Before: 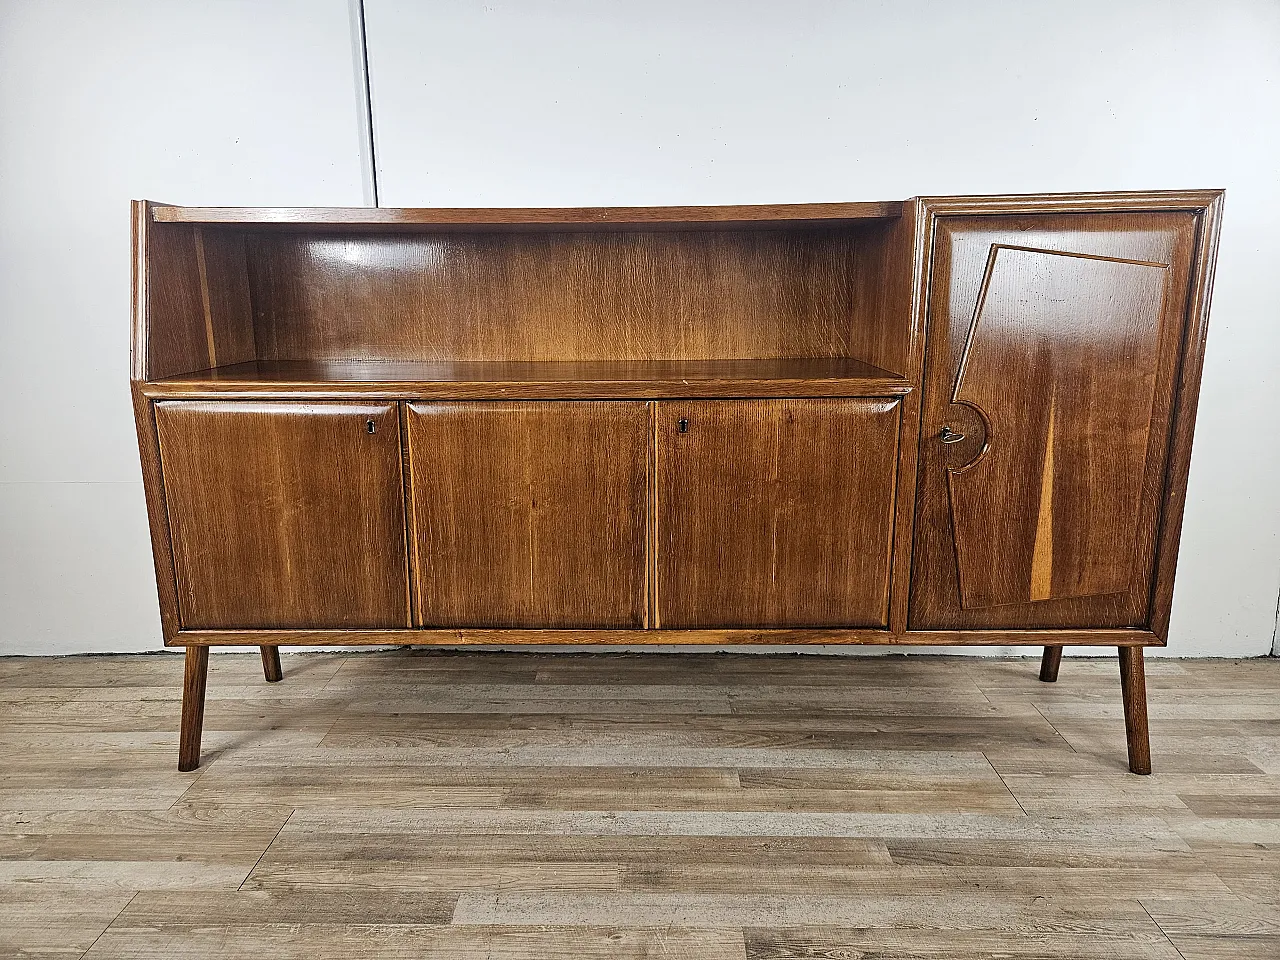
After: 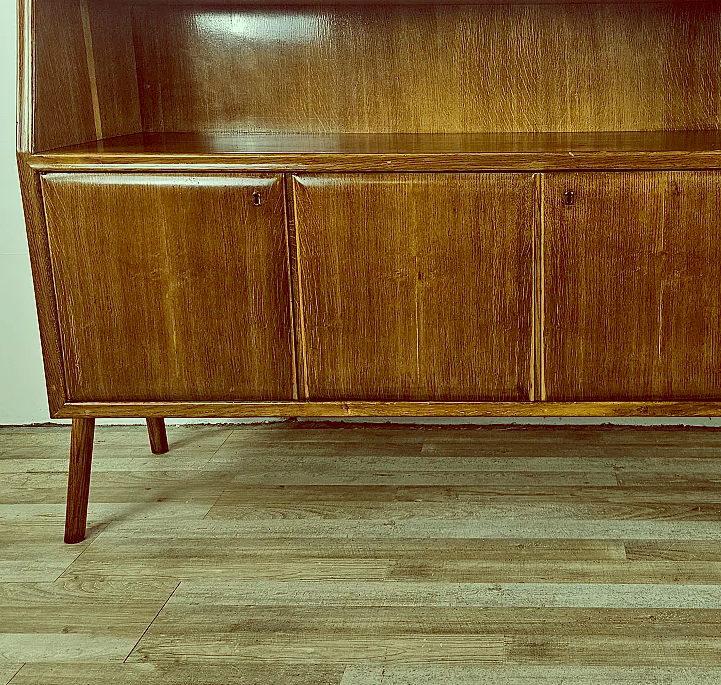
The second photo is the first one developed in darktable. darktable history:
white balance: red 1, blue 1
color balance: lift [1, 1.015, 0.987, 0.985], gamma [1, 0.959, 1.042, 0.958], gain [0.927, 0.938, 1.072, 0.928], contrast 1.5%
crop: left 8.966%, top 23.852%, right 34.699%, bottom 4.703%
